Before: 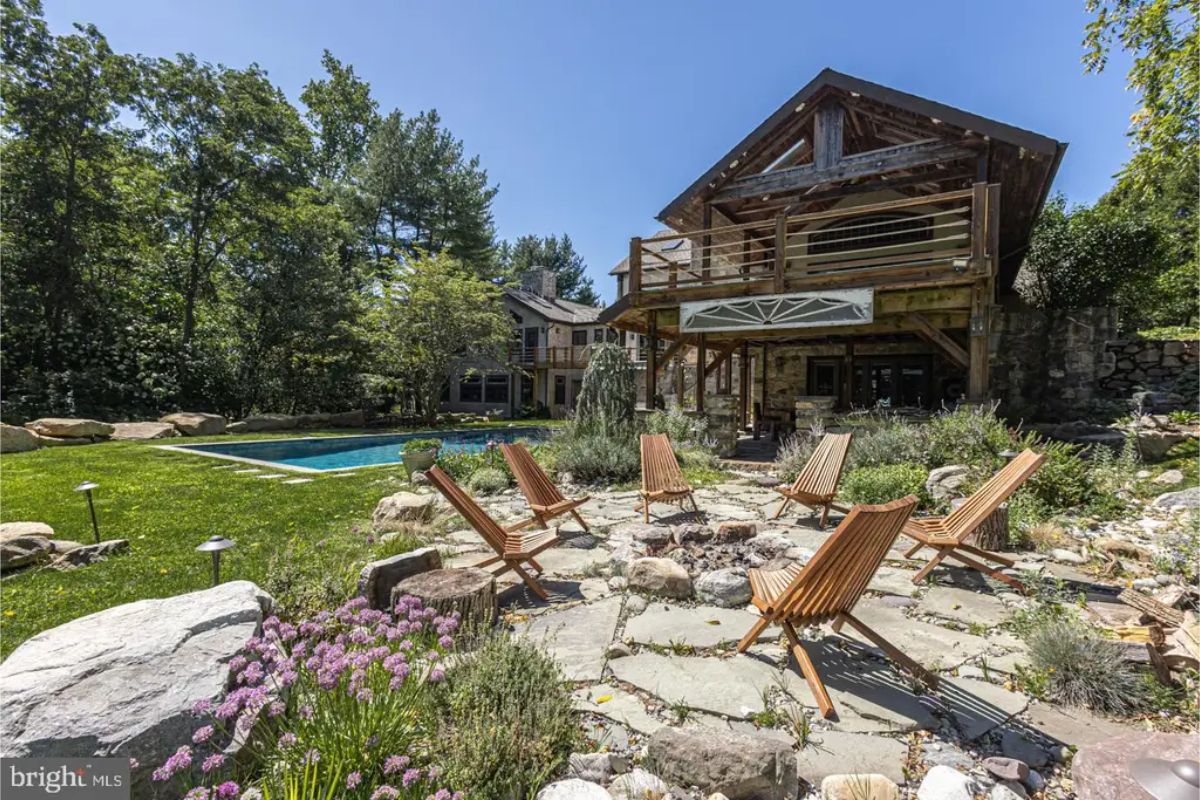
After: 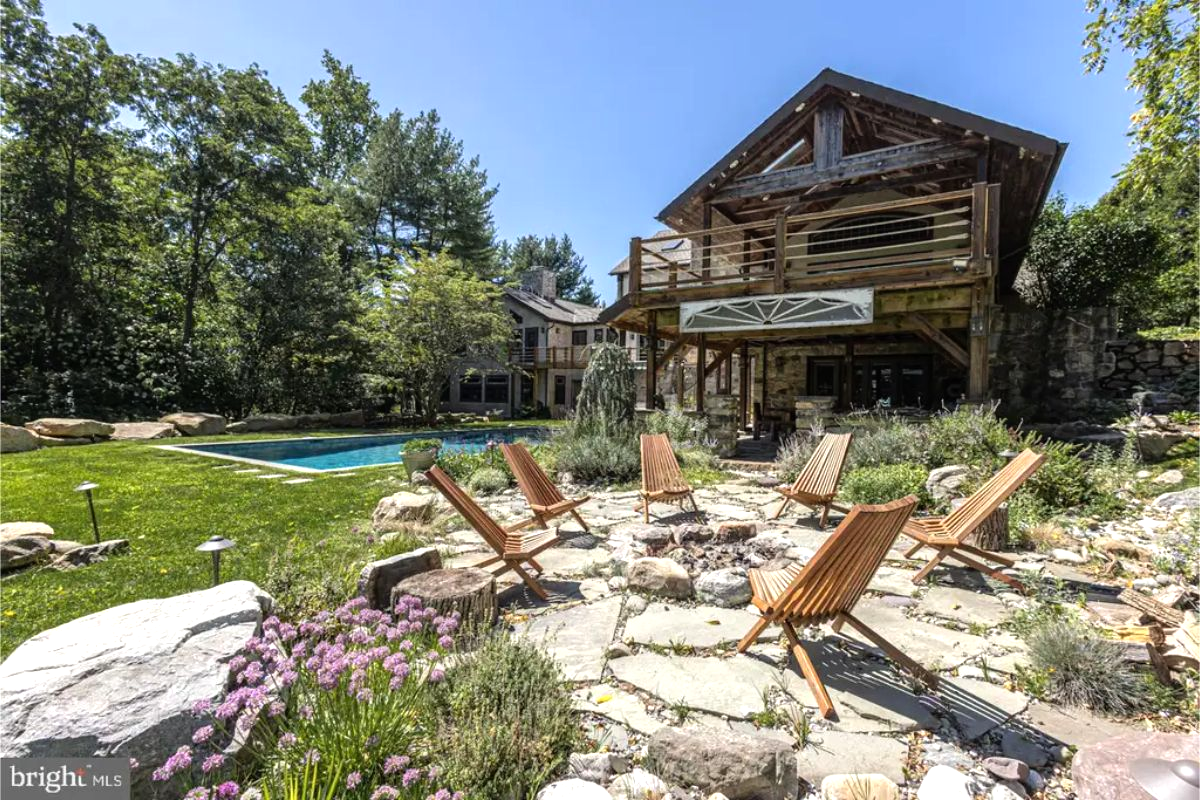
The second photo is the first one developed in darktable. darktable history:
tone equalizer: -8 EV -0.378 EV, -7 EV -0.376 EV, -6 EV -0.326 EV, -5 EV -0.238 EV, -3 EV 0.247 EV, -2 EV 0.327 EV, -1 EV 0.398 EV, +0 EV 0.445 EV
